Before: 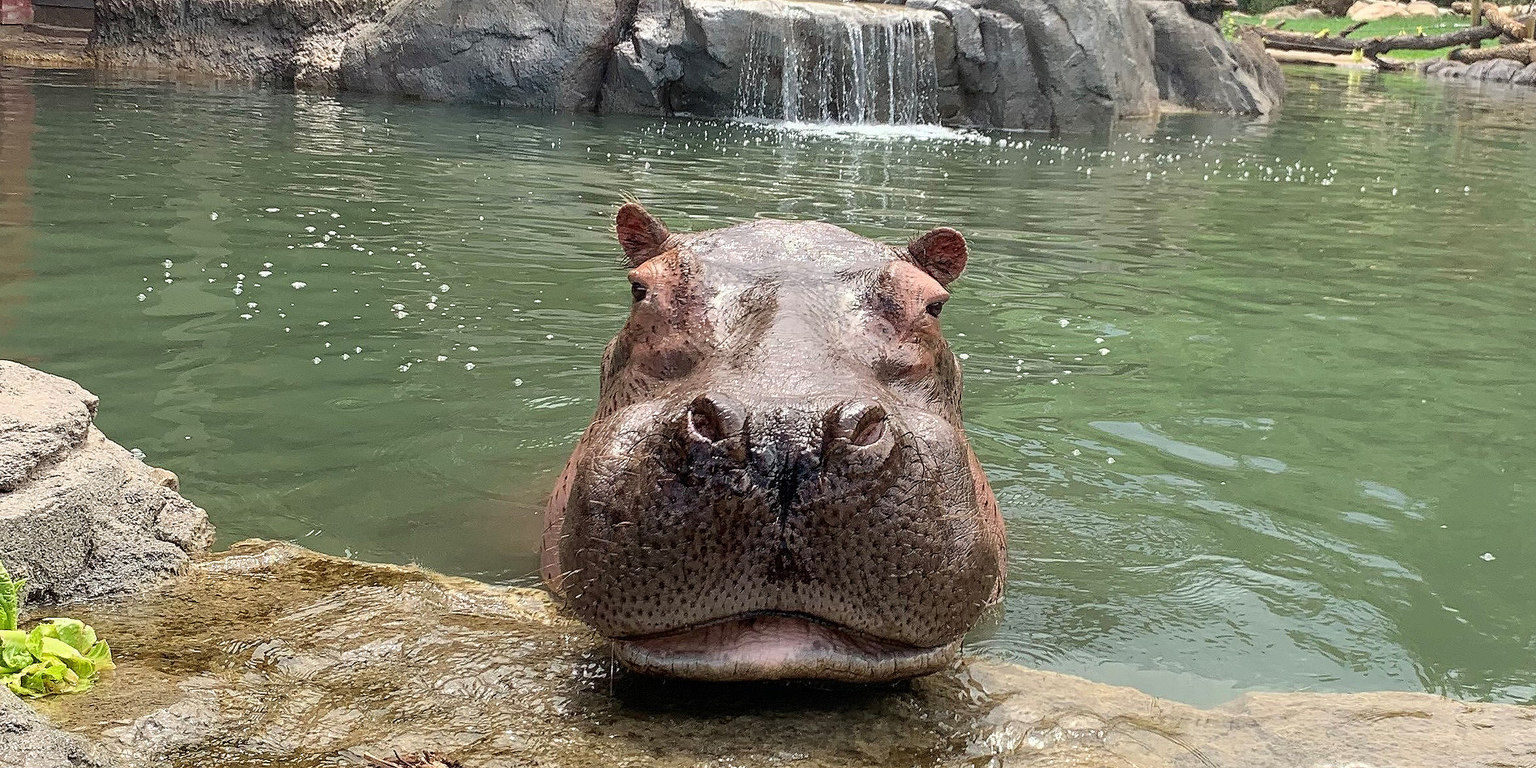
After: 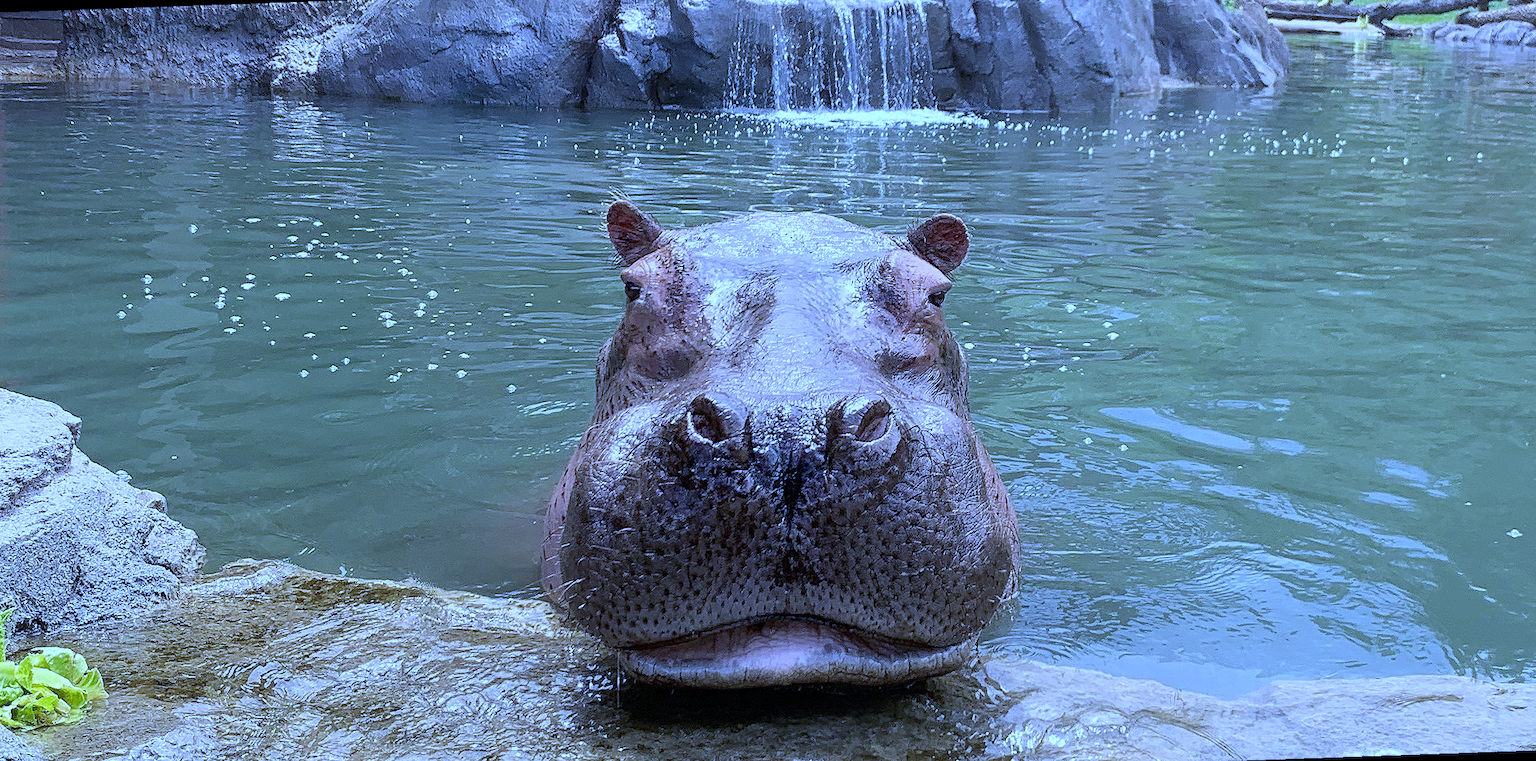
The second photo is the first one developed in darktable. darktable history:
white balance: red 0.766, blue 1.537
rotate and perspective: rotation -2°, crop left 0.022, crop right 0.978, crop top 0.049, crop bottom 0.951
